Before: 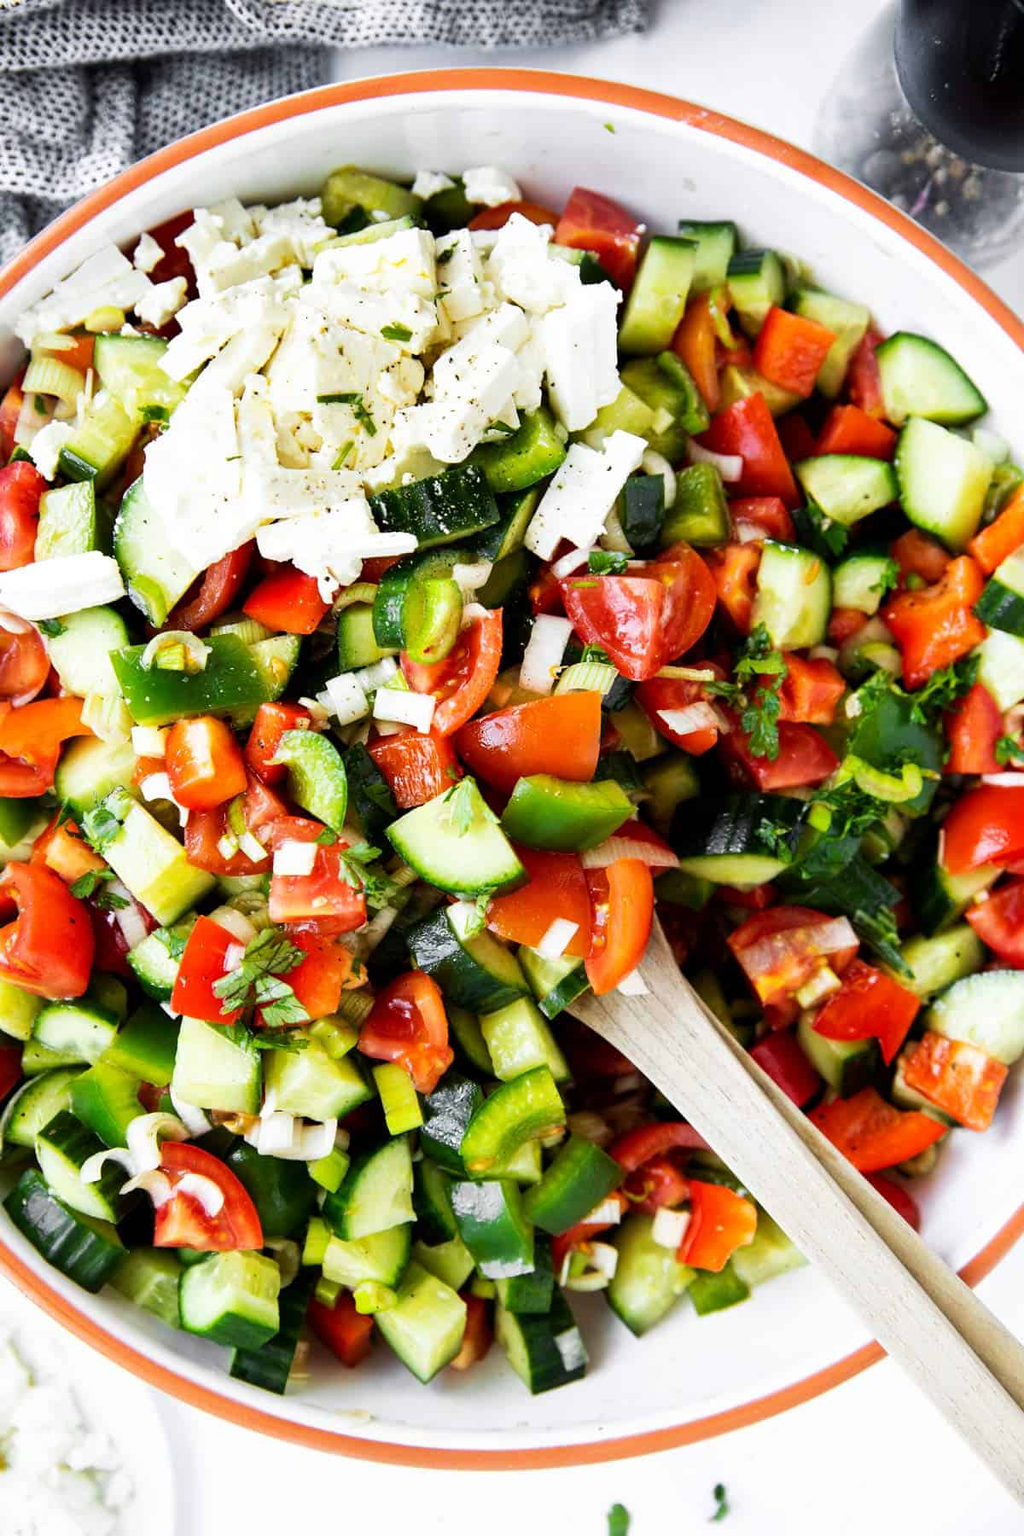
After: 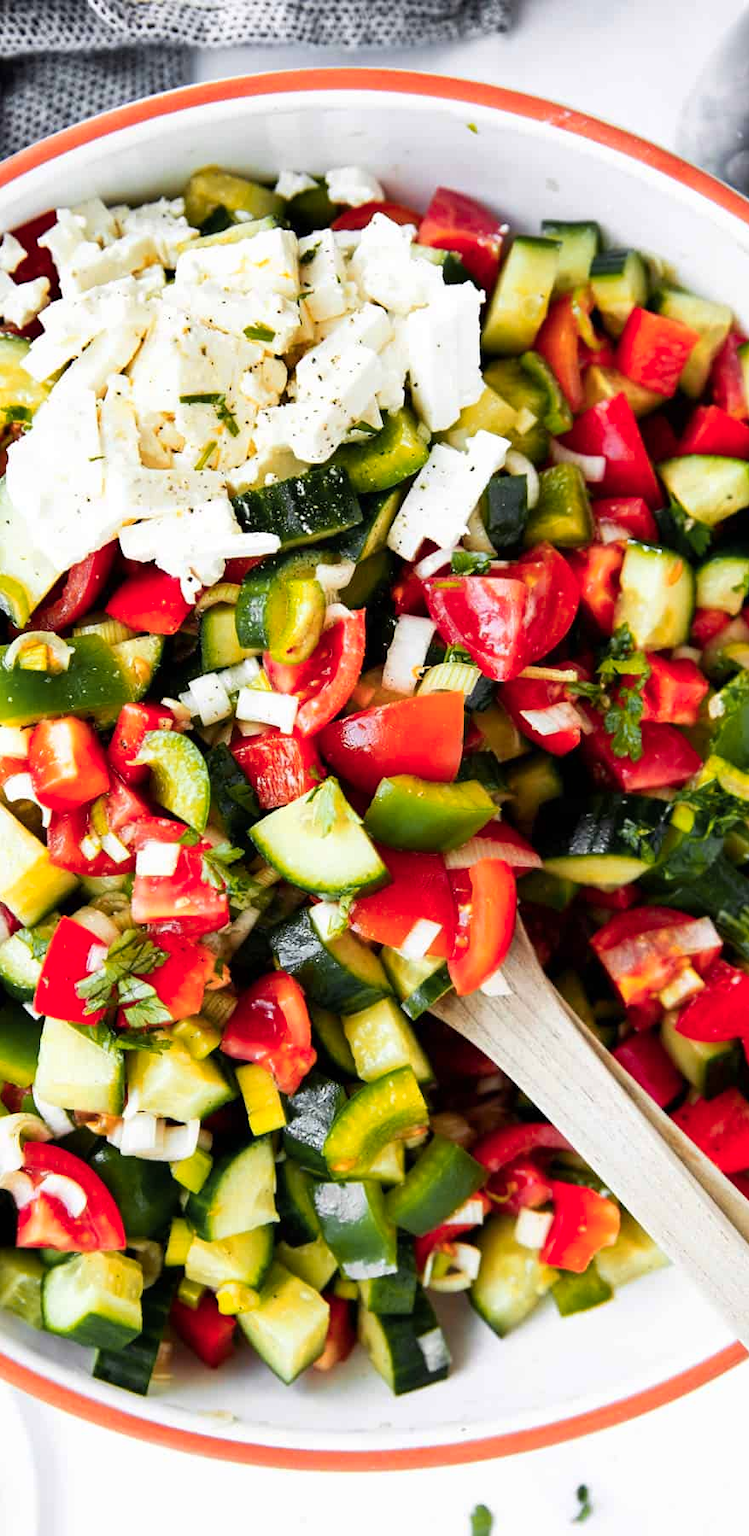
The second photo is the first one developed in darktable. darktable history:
crop: left 13.443%, right 13.31%
color zones: curves: ch1 [(0.309, 0.524) (0.41, 0.329) (0.508, 0.509)]; ch2 [(0.25, 0.457) (0.75, 0.5)]
exposure: compensate exposure bias true, compensate highlight preservation false
